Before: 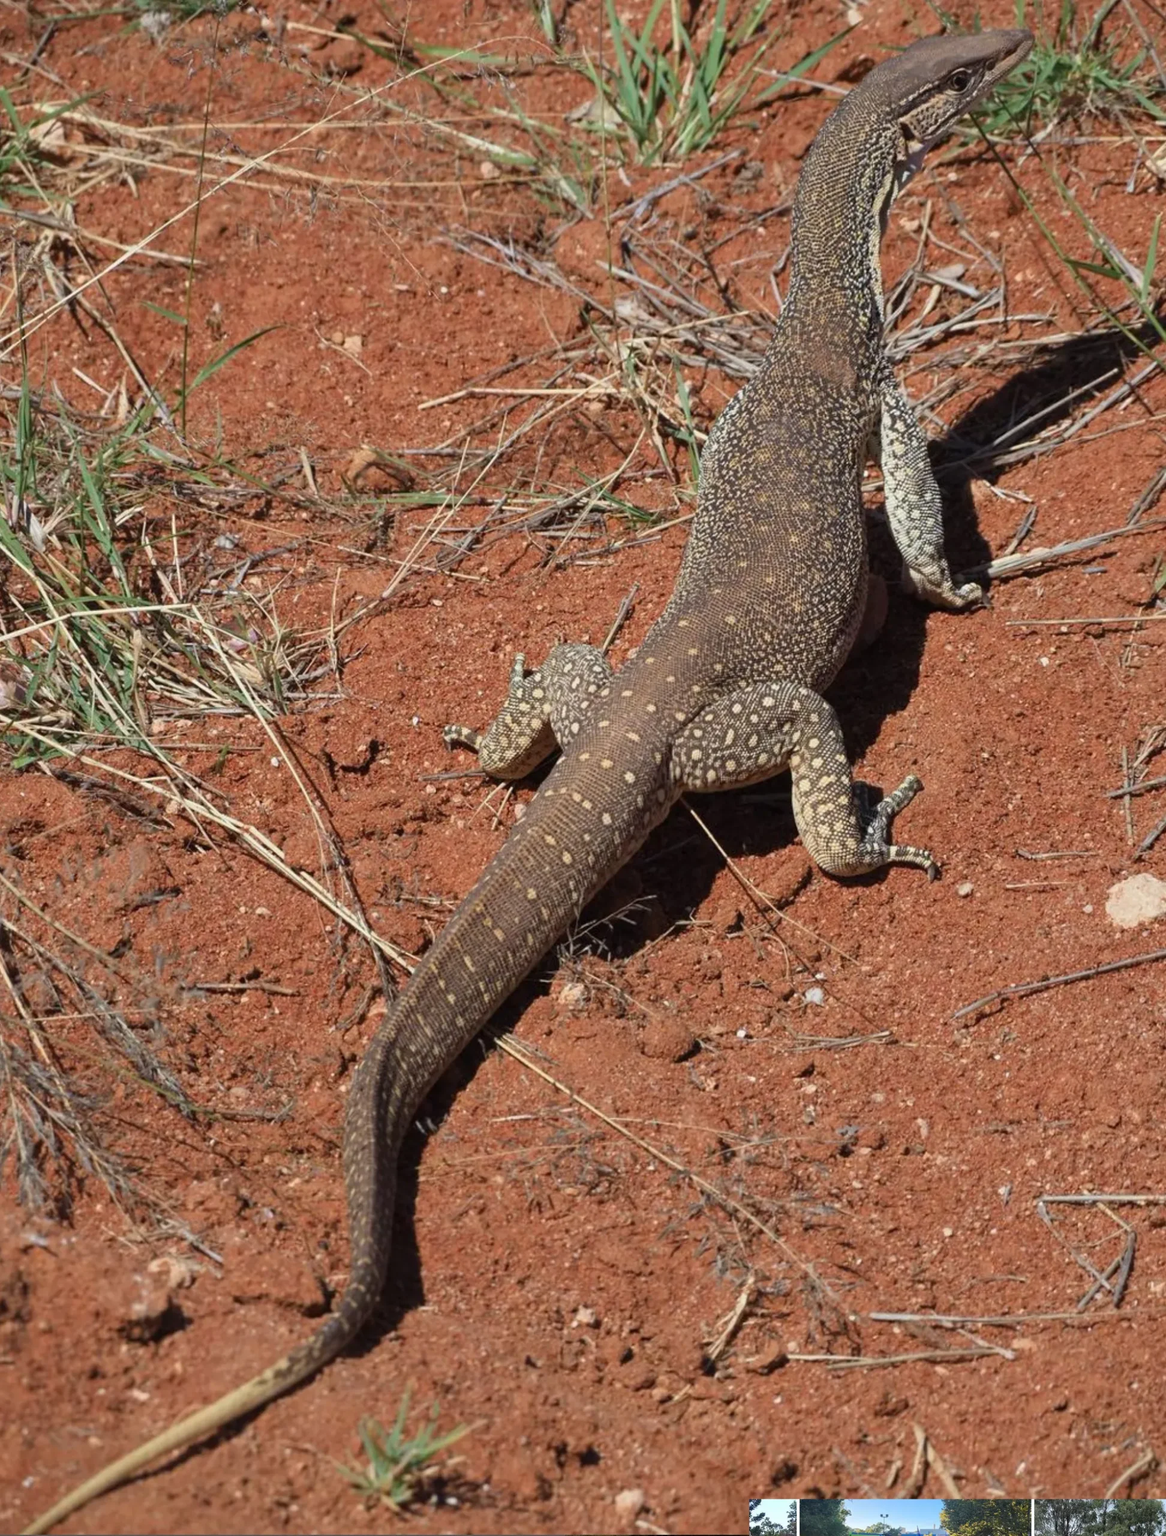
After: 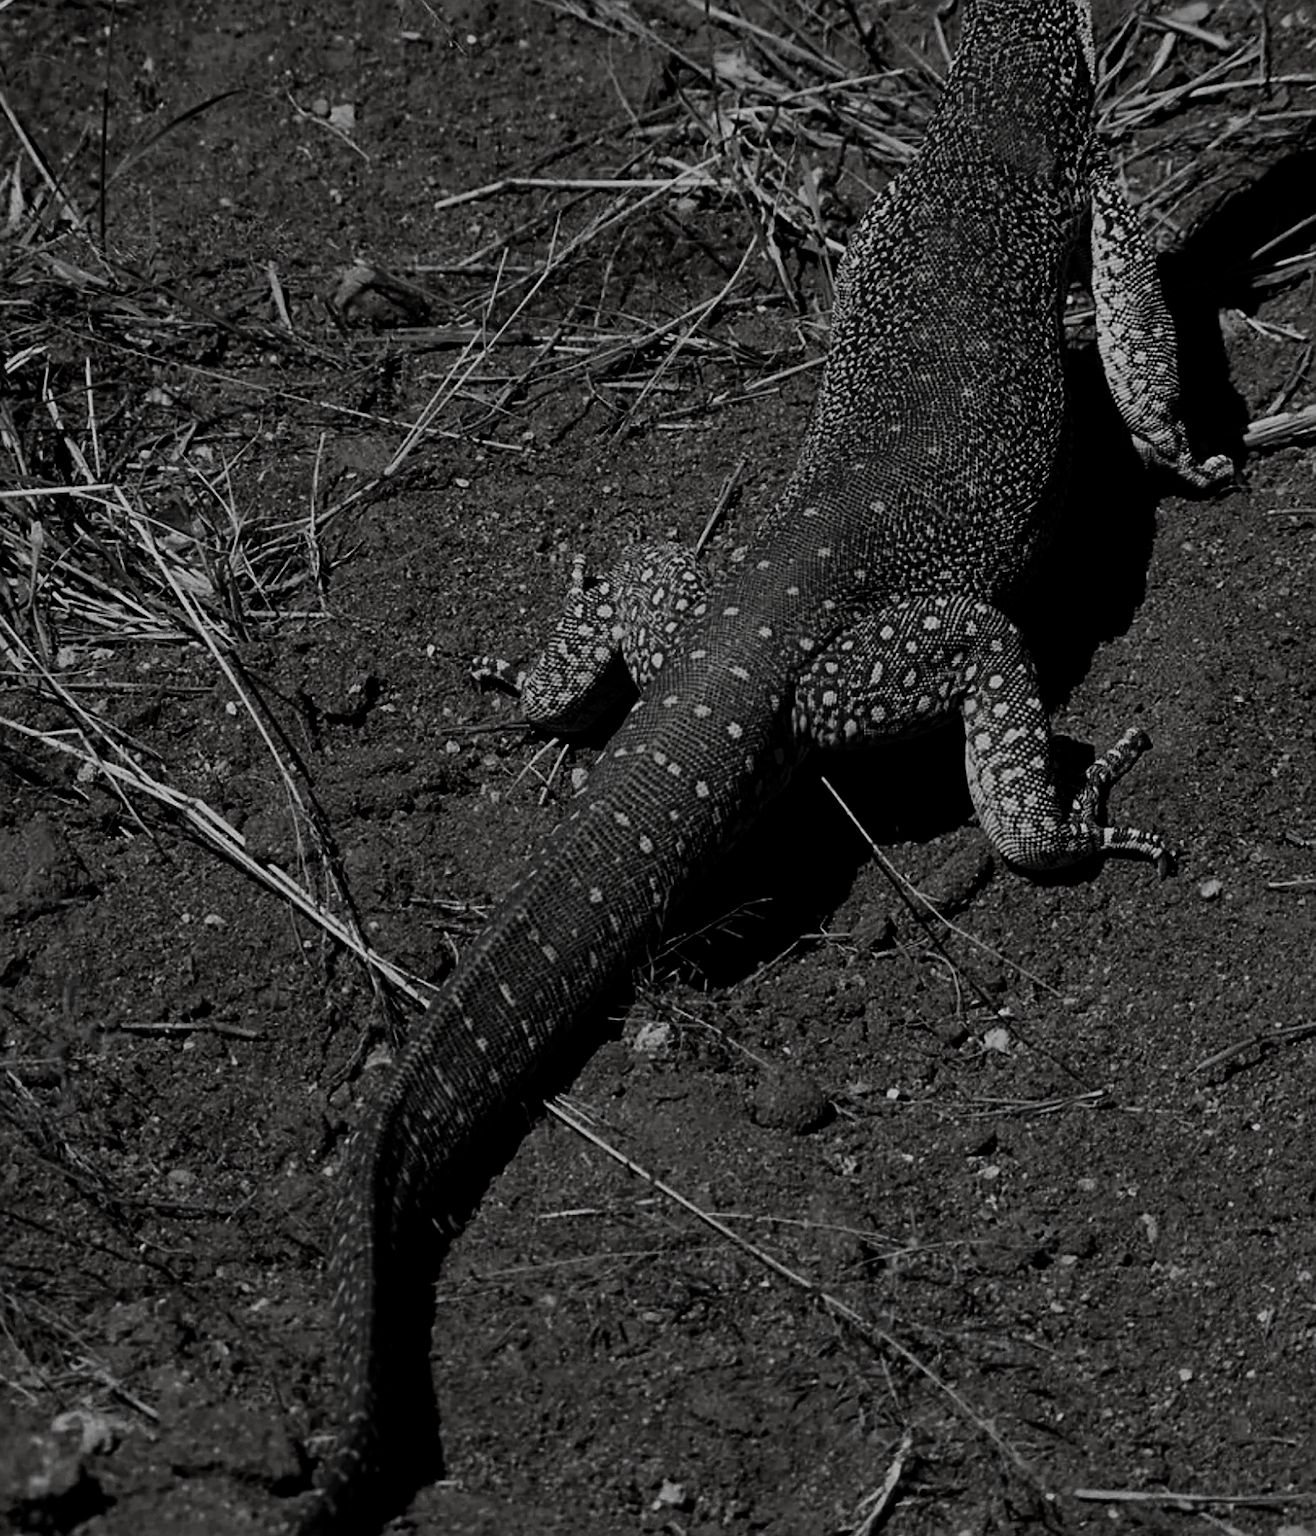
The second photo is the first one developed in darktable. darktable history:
contrast brightness saturation: contrast -0.035, brightness -0.609, saturation -0.981
tone equalizer: on, module defaults
filmic rgb: black relative exposure -5 EV, white relative exposure 3.99 EV, hardness 2.91, contrast 1.301, highlights saturation mix -31.02%, add noise in highlights 0.001, preserve chrominance no, color science v3 (2019), use custom middle-gray values true, contrast in highlights soft
sharpen: on, module defaults
crop: left 9.592%, top 17.072%, right 10.728%, bottom 12.38%
